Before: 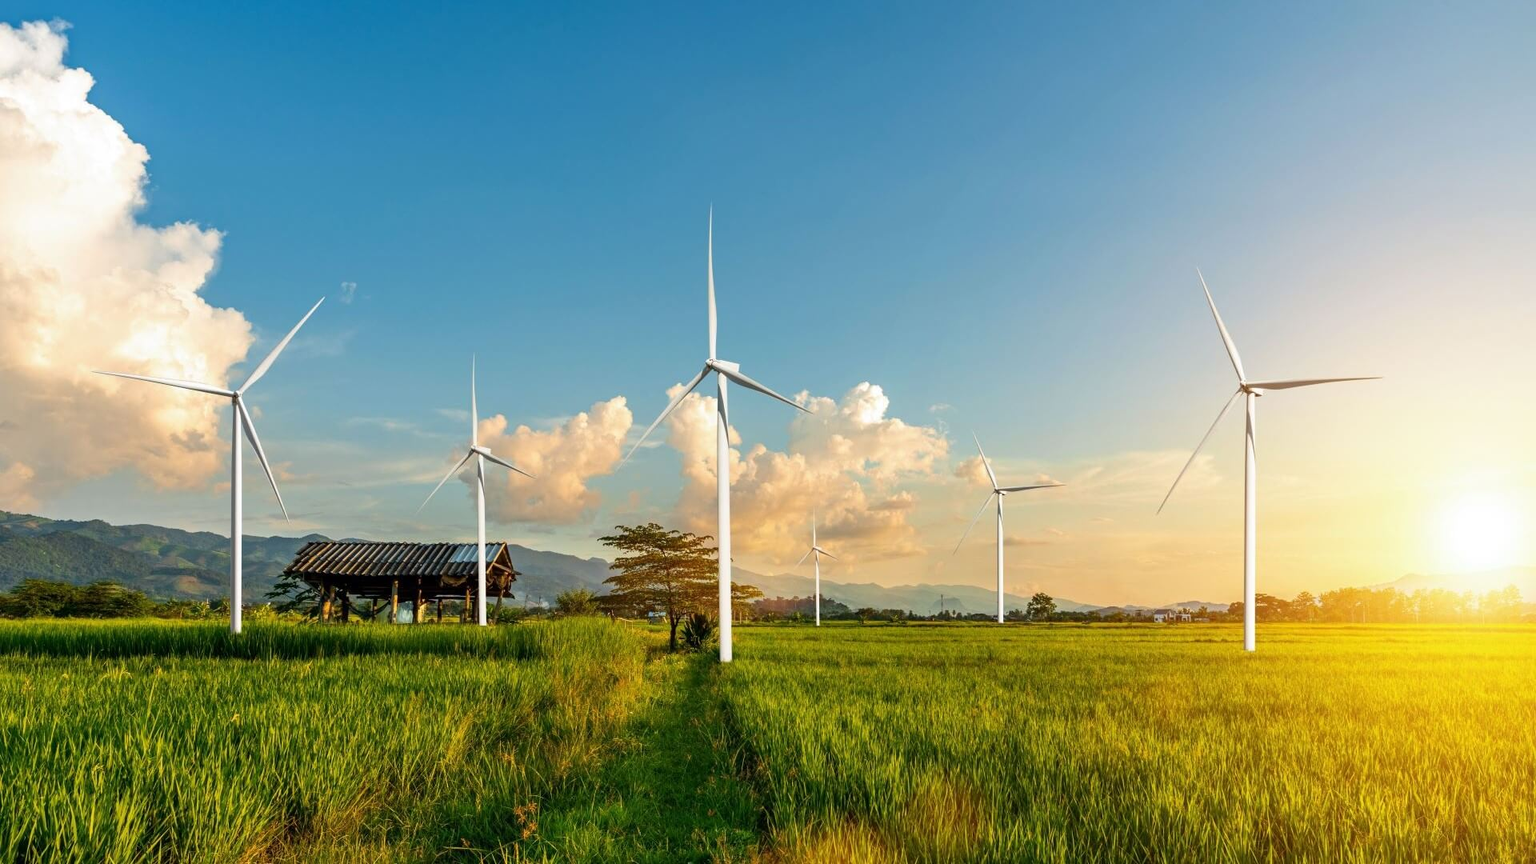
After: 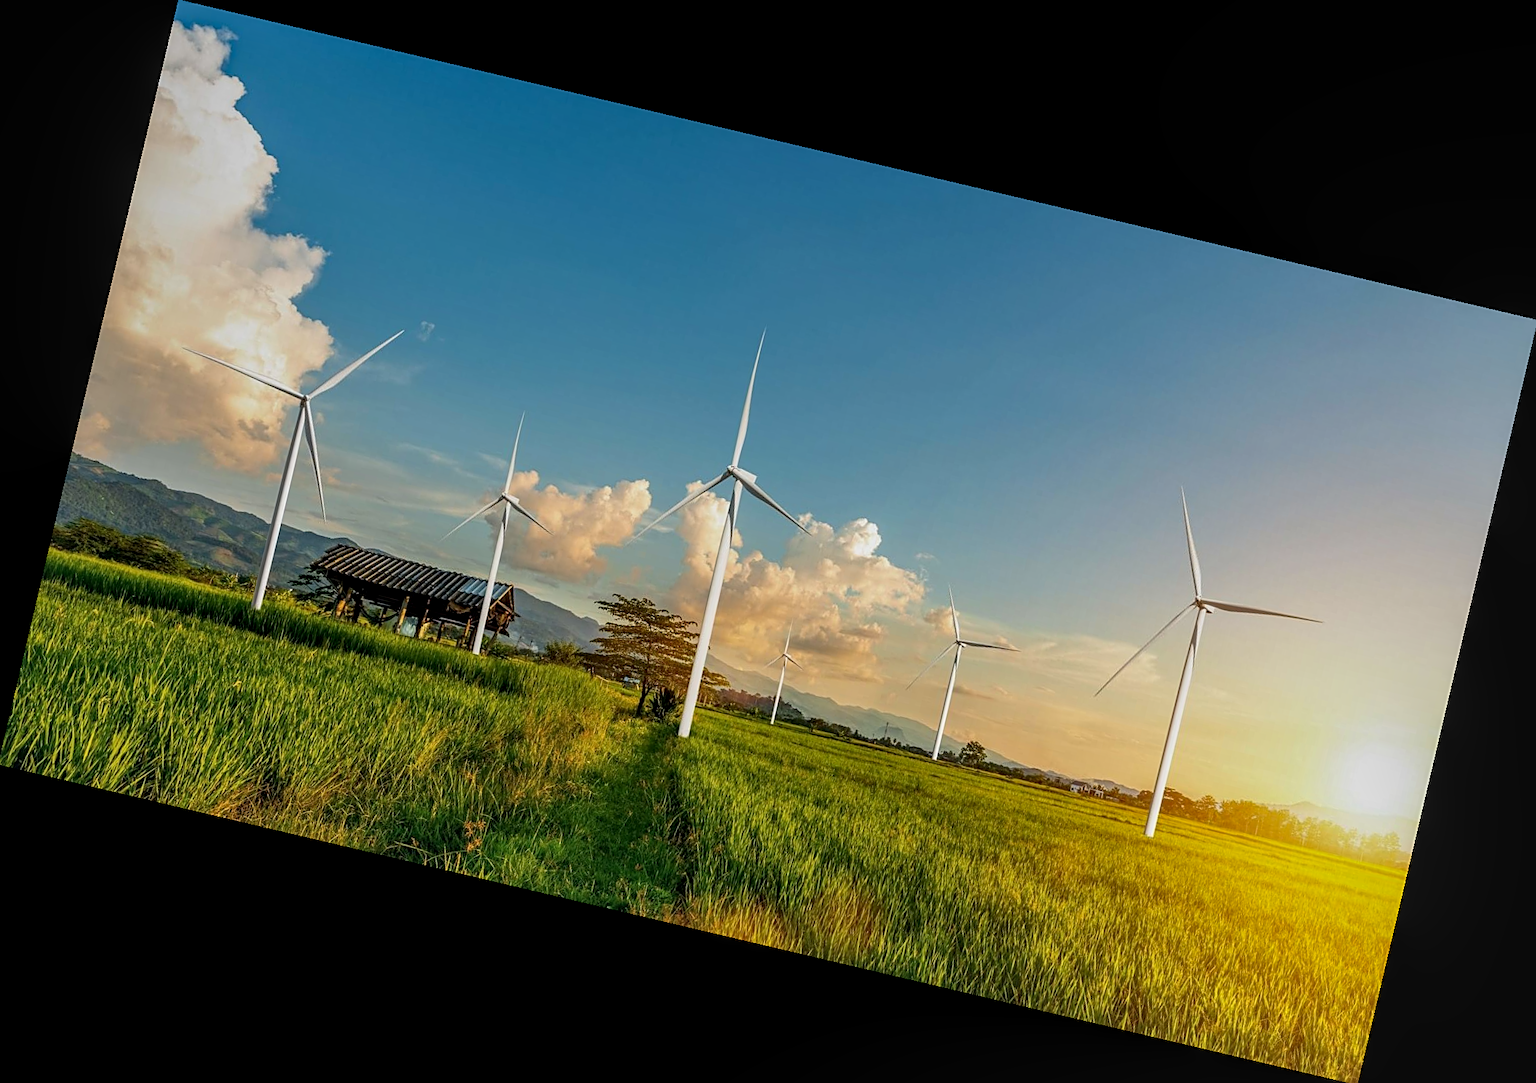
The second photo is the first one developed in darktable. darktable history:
crop and rotate: left 0.126%
shadows and highlights: shadows 25, white point adjustment -3, highlights -30
rotate and perspective: rotation 13.27°, automatic cropping off
sharpen: on, module defaults
graduated density: on, module defaults
white balance: emerald 1
local contrast: on, module defaults
